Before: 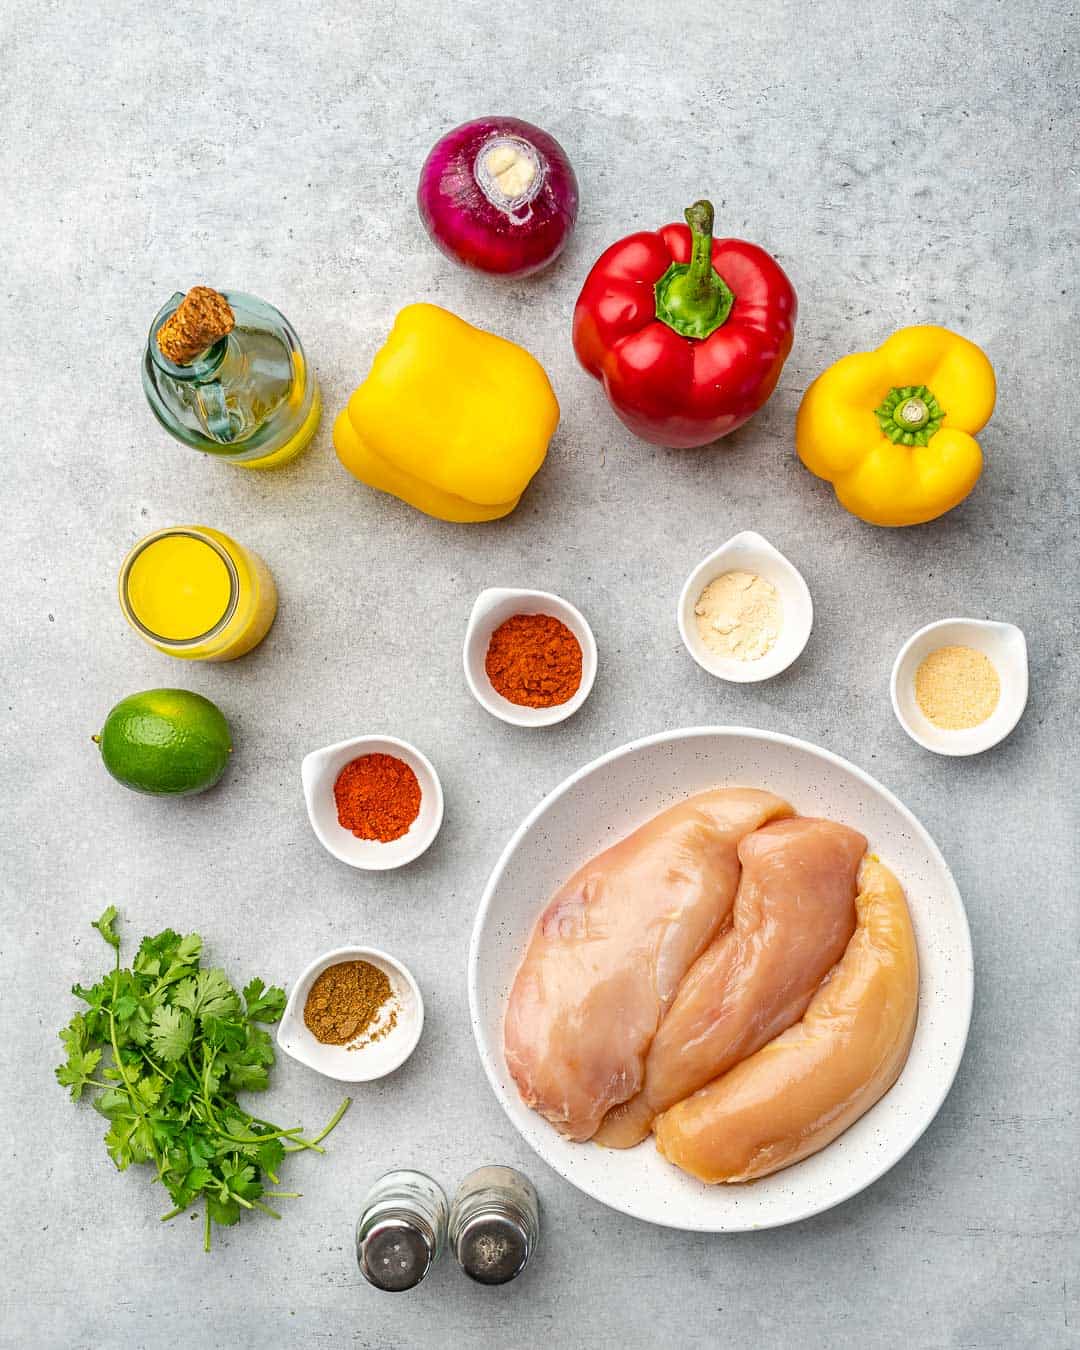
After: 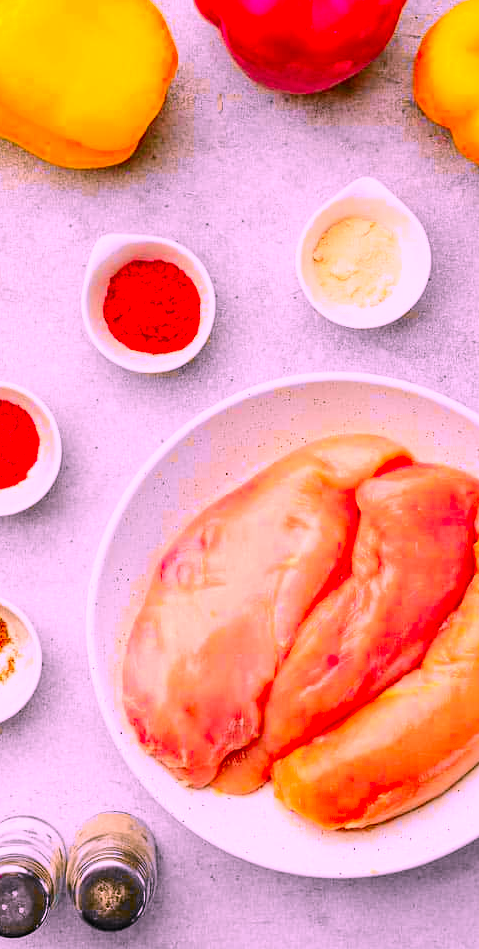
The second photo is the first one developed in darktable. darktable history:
crop: left 35.432%, top 26.233%, right 20.145%, bottom 3.432%
tone curve: curves: ch0 [(0, 0) (0.071, 0.047) (0.266, 0.26) (0.483, 0.554) (0.753, 0.811) (1, 0.983)]; ch1 [(0, 0) (0.346, 0.307) (0.408, 0.387) (0.463, 0.465) (0.482, 0.493) (0.502, 0.499) (0.517, 0.502) (0.55, 0.548) (0.597, 0.61) (0.651, 0.698) (1, 1)]; ch2 [(0, 0) (0.346, 0.34) (0.434, 0.46) (0.485, 0.494) (0.5, 0.498) (0.517, 0.506) (0.526, 0.545) (0.583, 0.61) (0.625, 0.659) (1, 1)], color space Lab, independent channels, preserve colors none
color correction: highlights a* 19.5, highlights b* -11.53, saturation 1.69
